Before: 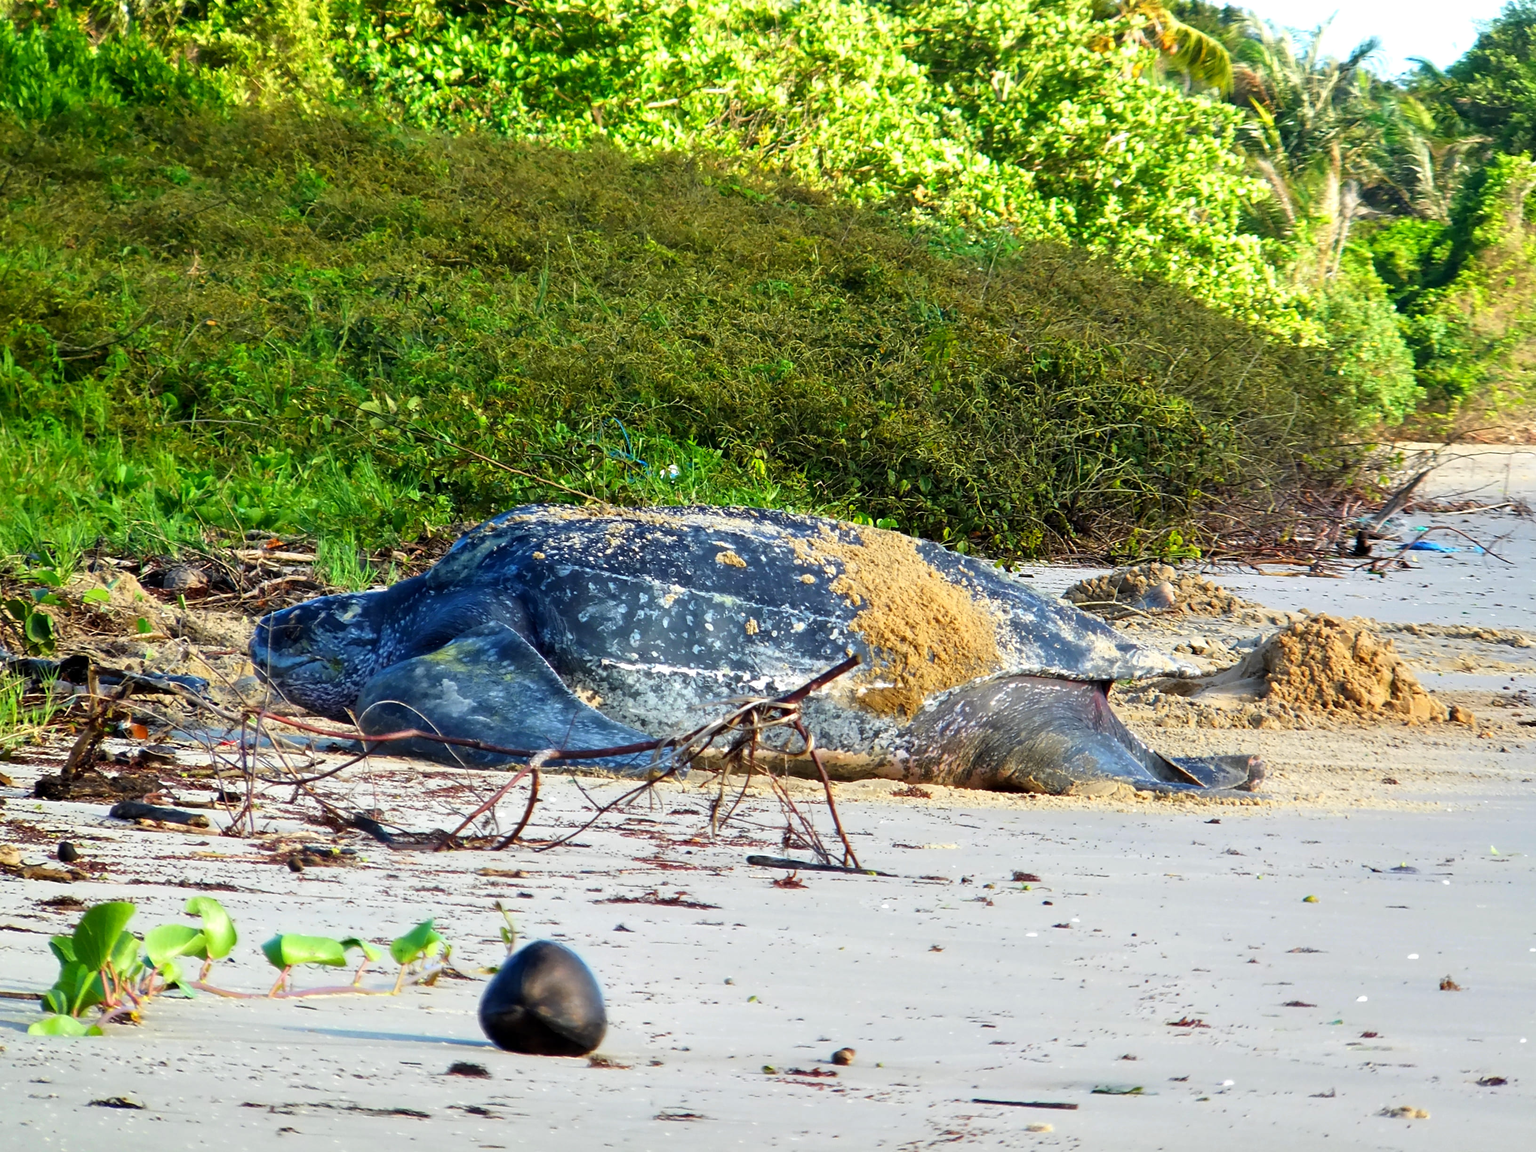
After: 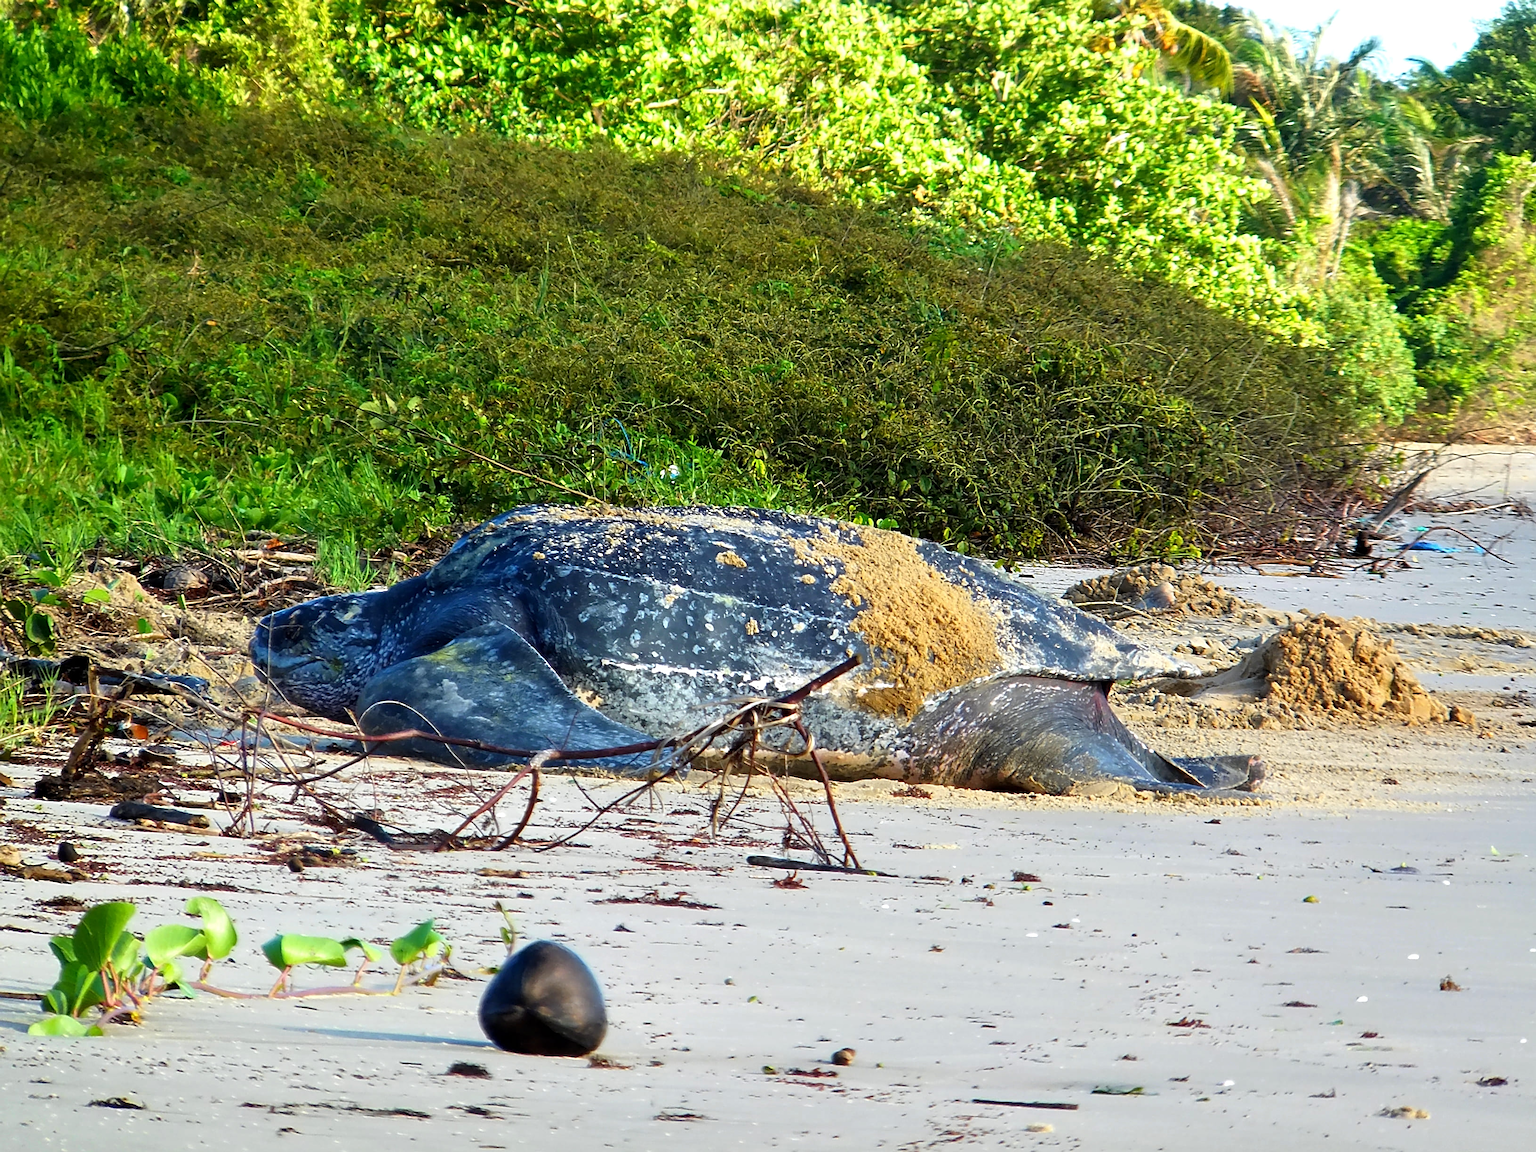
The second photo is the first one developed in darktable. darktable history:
base curve: curves: ch0 [(0, 0) (0.303, 0.277) (1, 1)]
sharpen: on, module defaults
